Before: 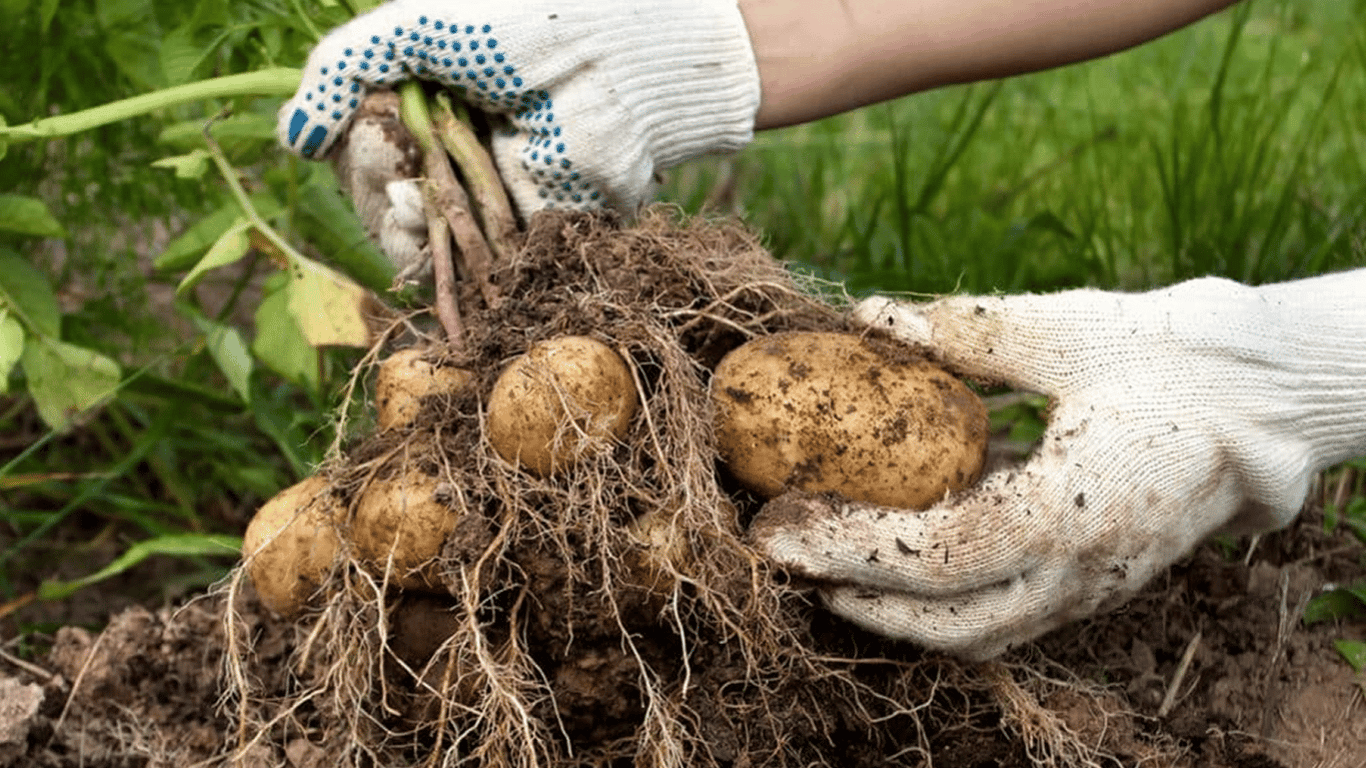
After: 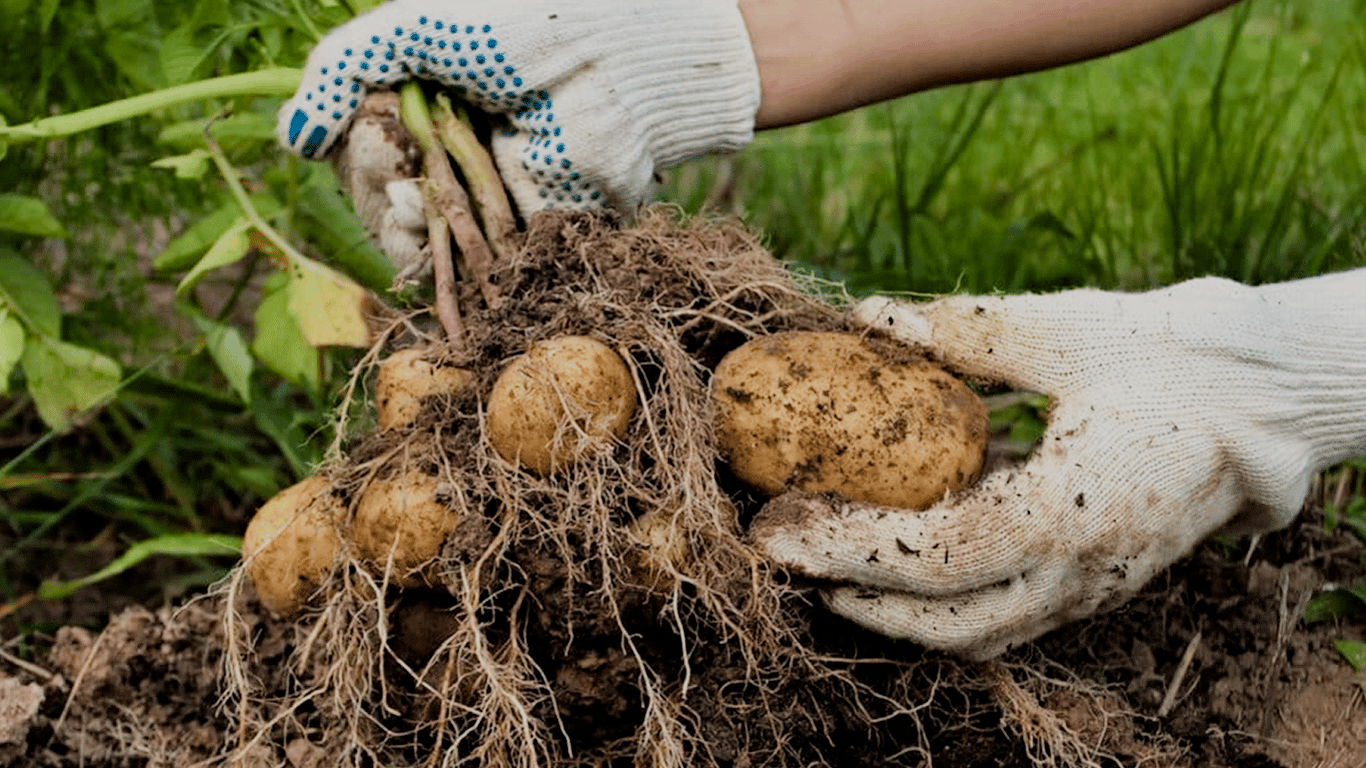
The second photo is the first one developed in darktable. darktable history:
filmic rgb: black relative exposure -7.21 EV, white relative exposure 5.36 EV, hardness 3.02
haze removal: strength 0.303, distance 0.248, compatibility mode true, adaptive false
